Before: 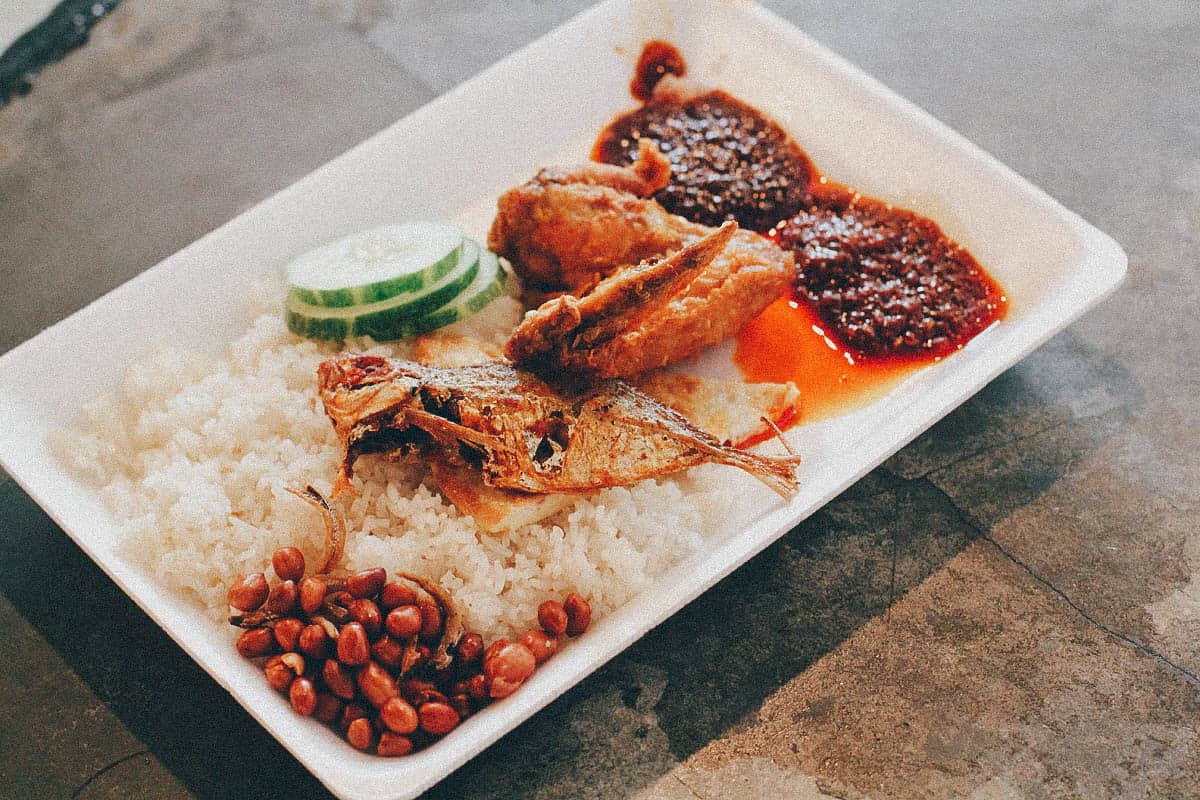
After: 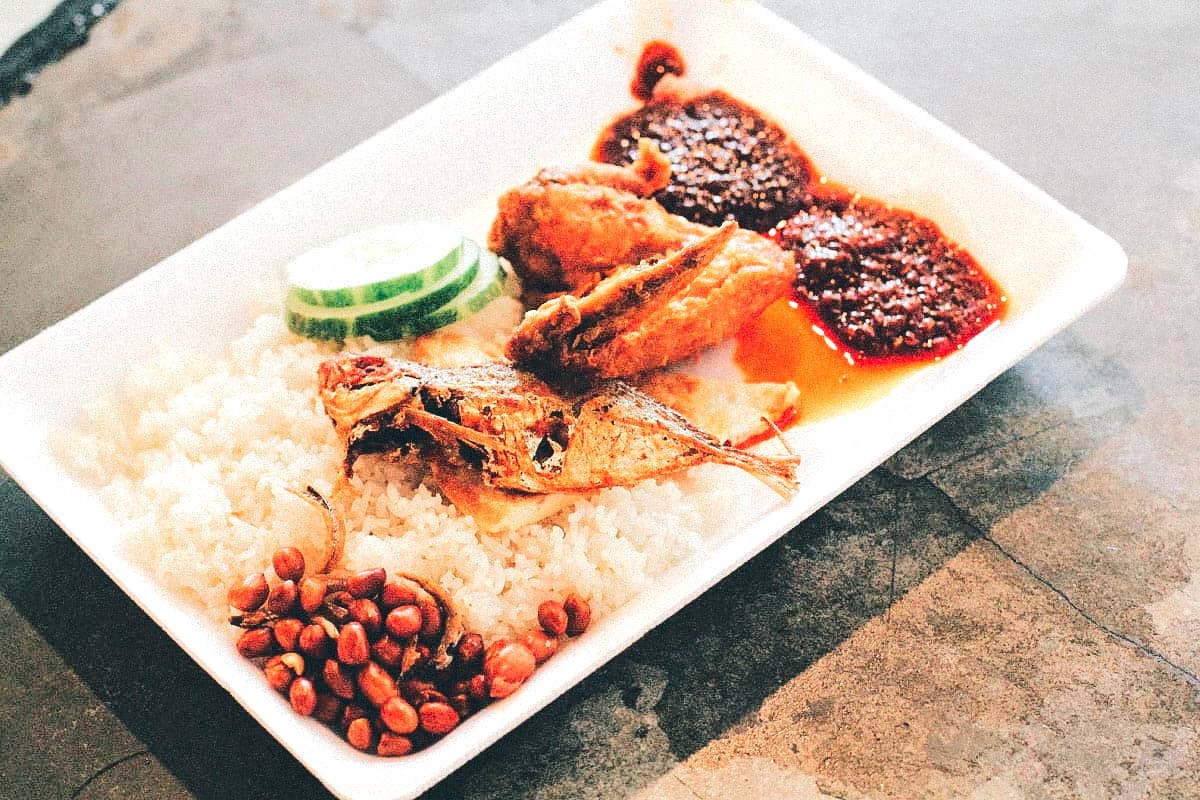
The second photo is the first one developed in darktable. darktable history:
tone curve: curves: ch0 [(0, 0) (0.003, 0.054) (0.011, 0.057) (0.025, 0.056) (0.044, 0.062) (0.069, 0.071) (0.1, 0.088) (0.136, 0.111) (0.177, 0.146) (0.224, 0.19) (0.277, 0.261) (0.335, 0.363) (0.399, 0.458) (0.468, 0.562) (0.543, 0.653) (0.623, 0.725) (0.709, 0.801) (0.801, 0.853) (0.898, 0.915) (1, 1)], color space Lab, linked channels, preserve colors none
exposure: black level correction 0, exposure 0.597 EV, compensate highlight preservation false
color calibration: illuminant same as pipeline (D50), adaptation XYZ, x 0.345, y 0.358, temperature 5018.63 K
